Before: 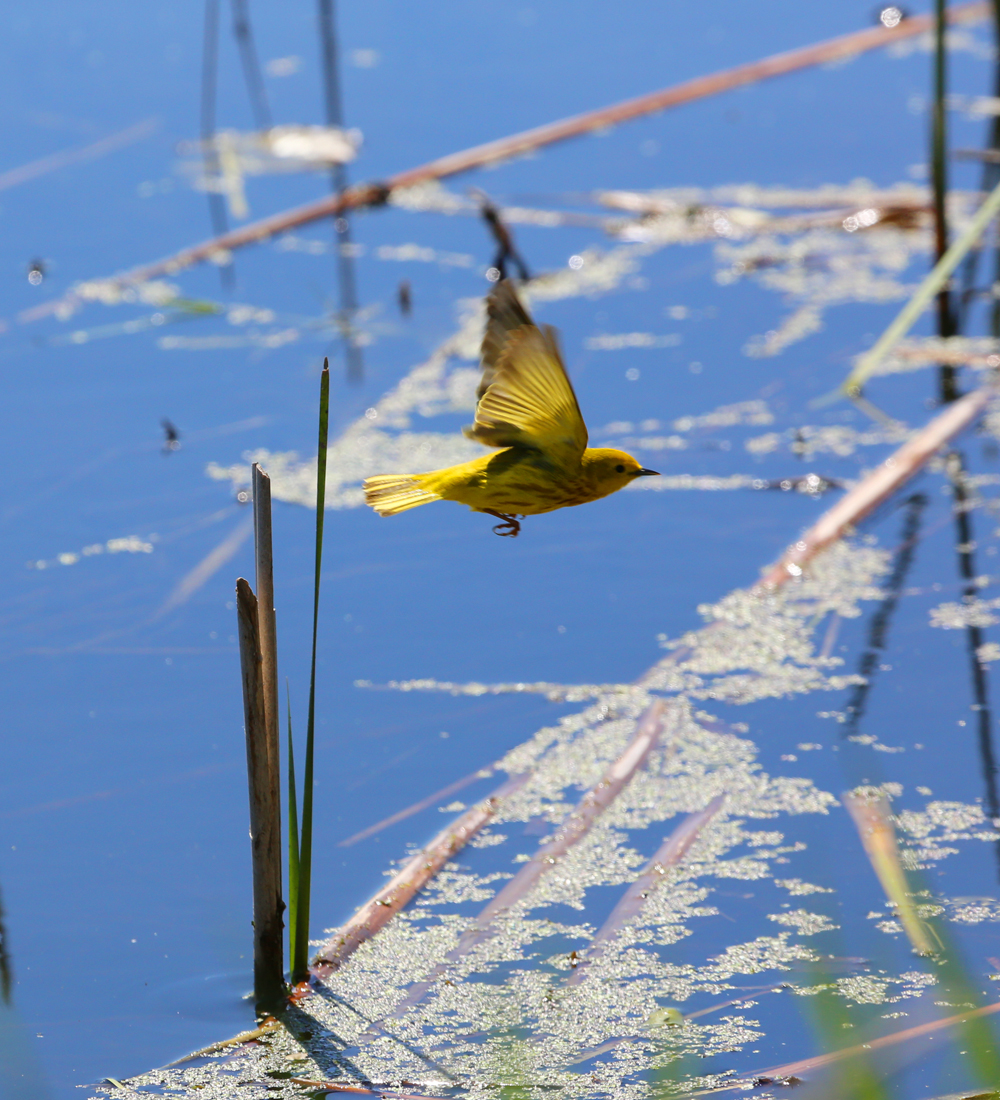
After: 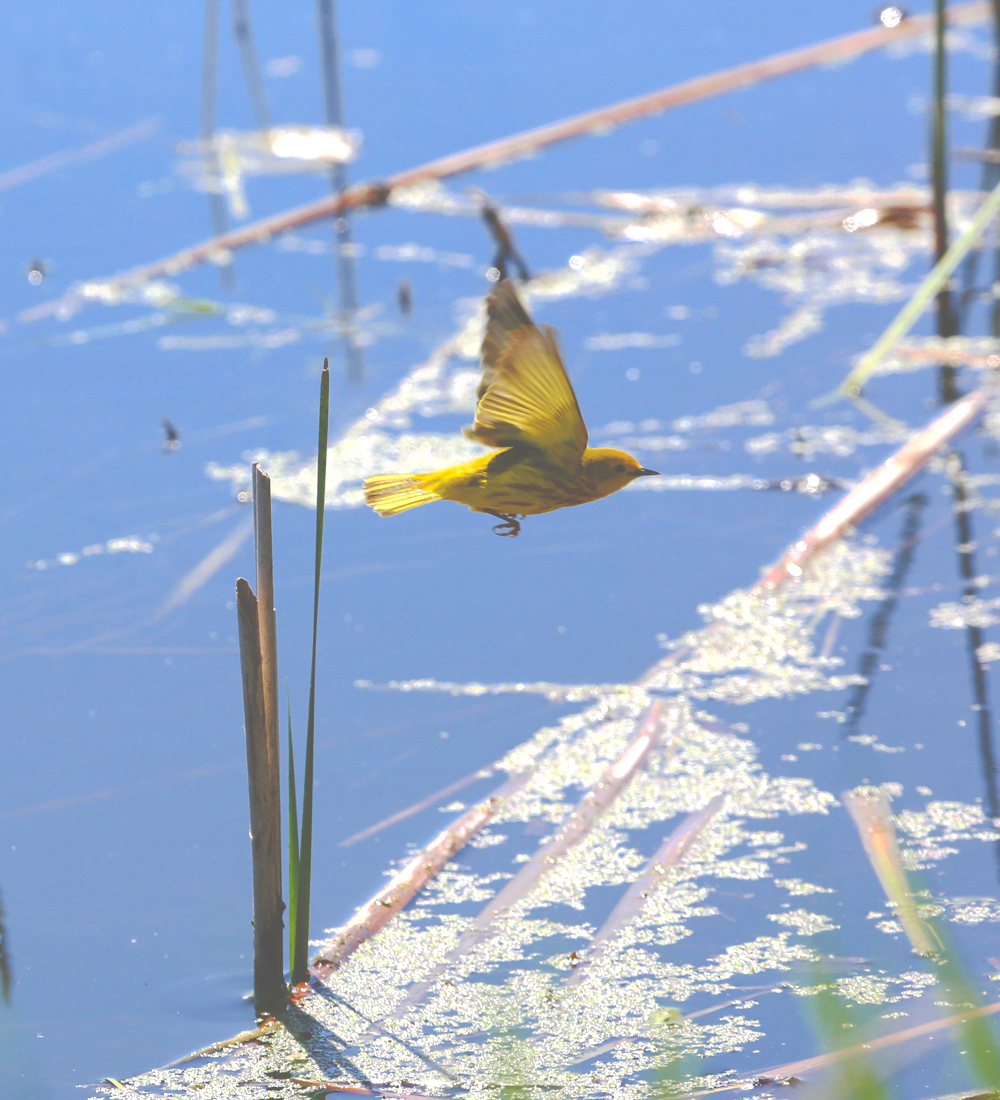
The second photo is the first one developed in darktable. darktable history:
exposure: black level correction 0, exposure 0.7 EV, compensate exposure bias true, compensate highlight preservation false
tone curve: curves: ch0 [(0, 0) (0.003, 0.346) (0.011, 0.346) (0.025, 0.346) (0.044, 0.35) (0.069, 0.354) (0.1, 0.361) (0.136, 0.368) (0.177, 0.381) (0.224, 0.395) (0.277, 0.421) (0.335, 0.458) (0.399, 0.502) (0.468, 0.556) (0.543, 0.617) (0.623, 0.685) (0.709, 0.748) (0.801, 0.814) (0.898, 0.865) (1, 1)], preserve colors none
color zones: curves: ch0 [(0, 0.425) (0.143, 0.422) (0.286, 0.42) (0.429, 0.419) (0.571, 0.419) (0.714, 0.42) (0.857, 0.422) (1, 0.425)]
